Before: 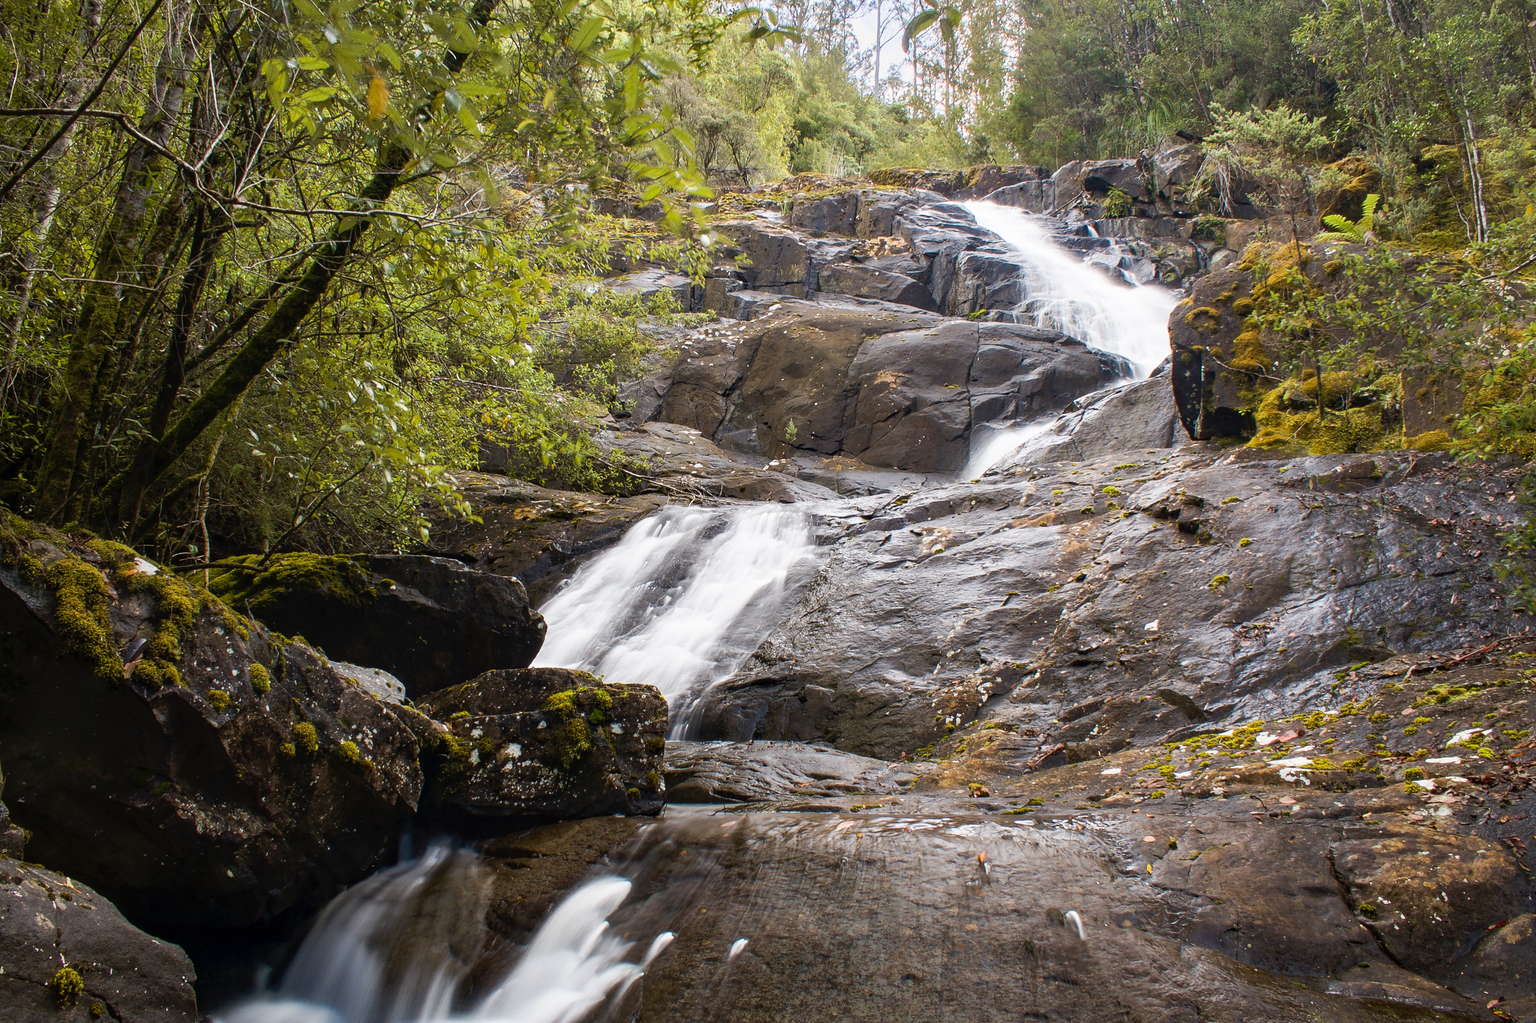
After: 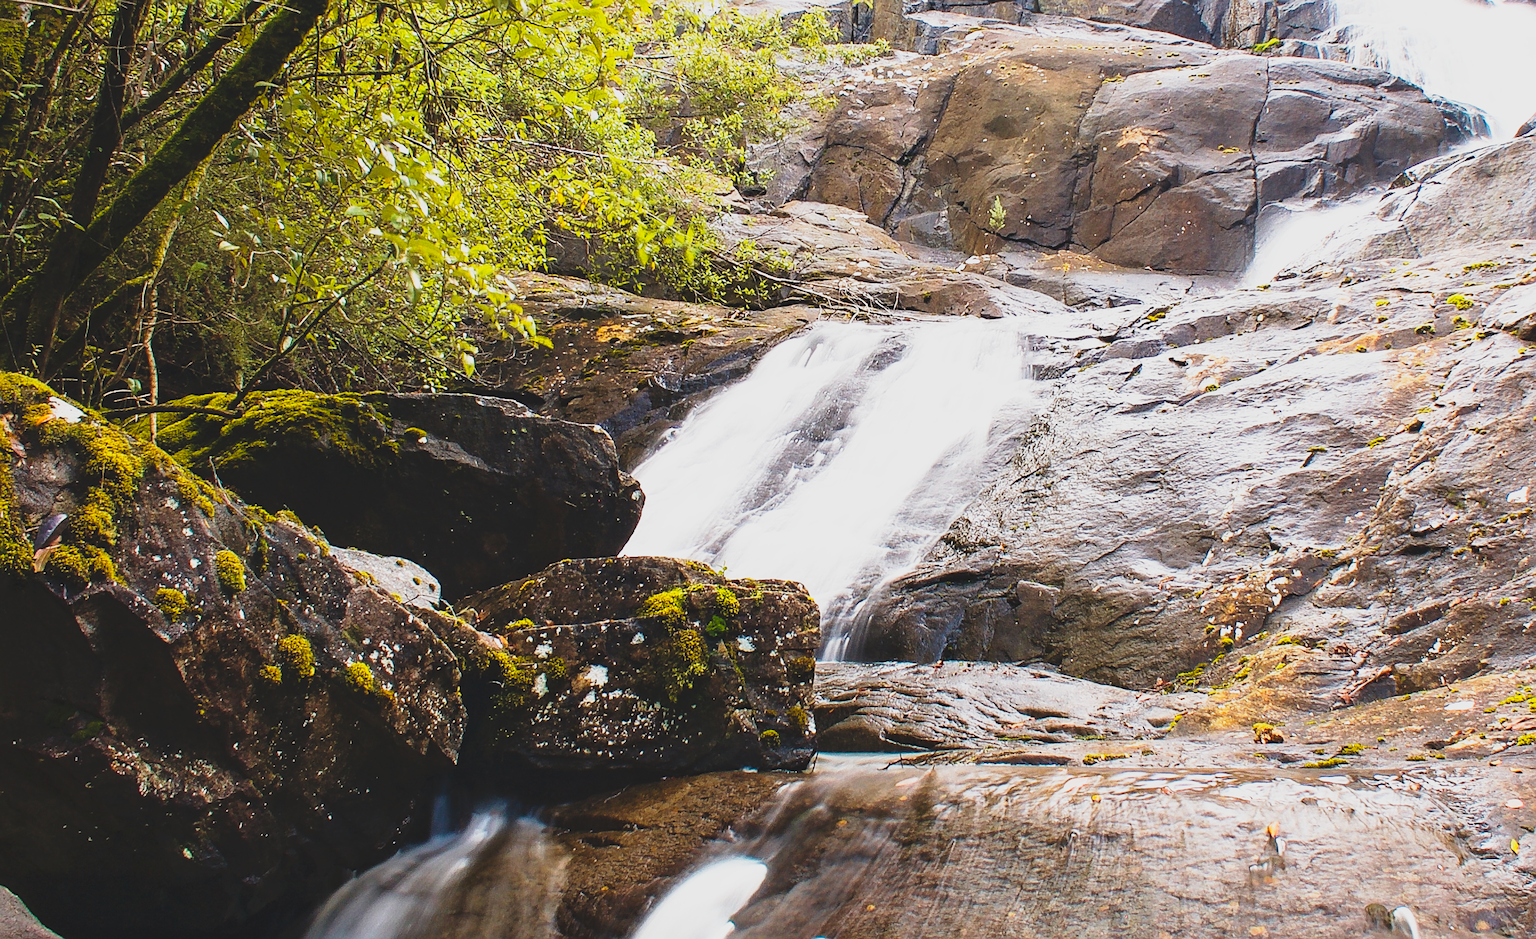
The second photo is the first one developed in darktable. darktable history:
crop: left 6.552%, top 27.652%, right 24.164%, bottom 8.736%
base curve: curves: ch0 [(0, 0) (0.026, 0.03) (0.109, 0.232) (0.351, 0.748) (0.669, 0.968) (1, 1)], preserve colors none
sharpen: on, module defaults
contrast brightness saturation: contrast -0.165, brightness 0.044, saturation -0.117
